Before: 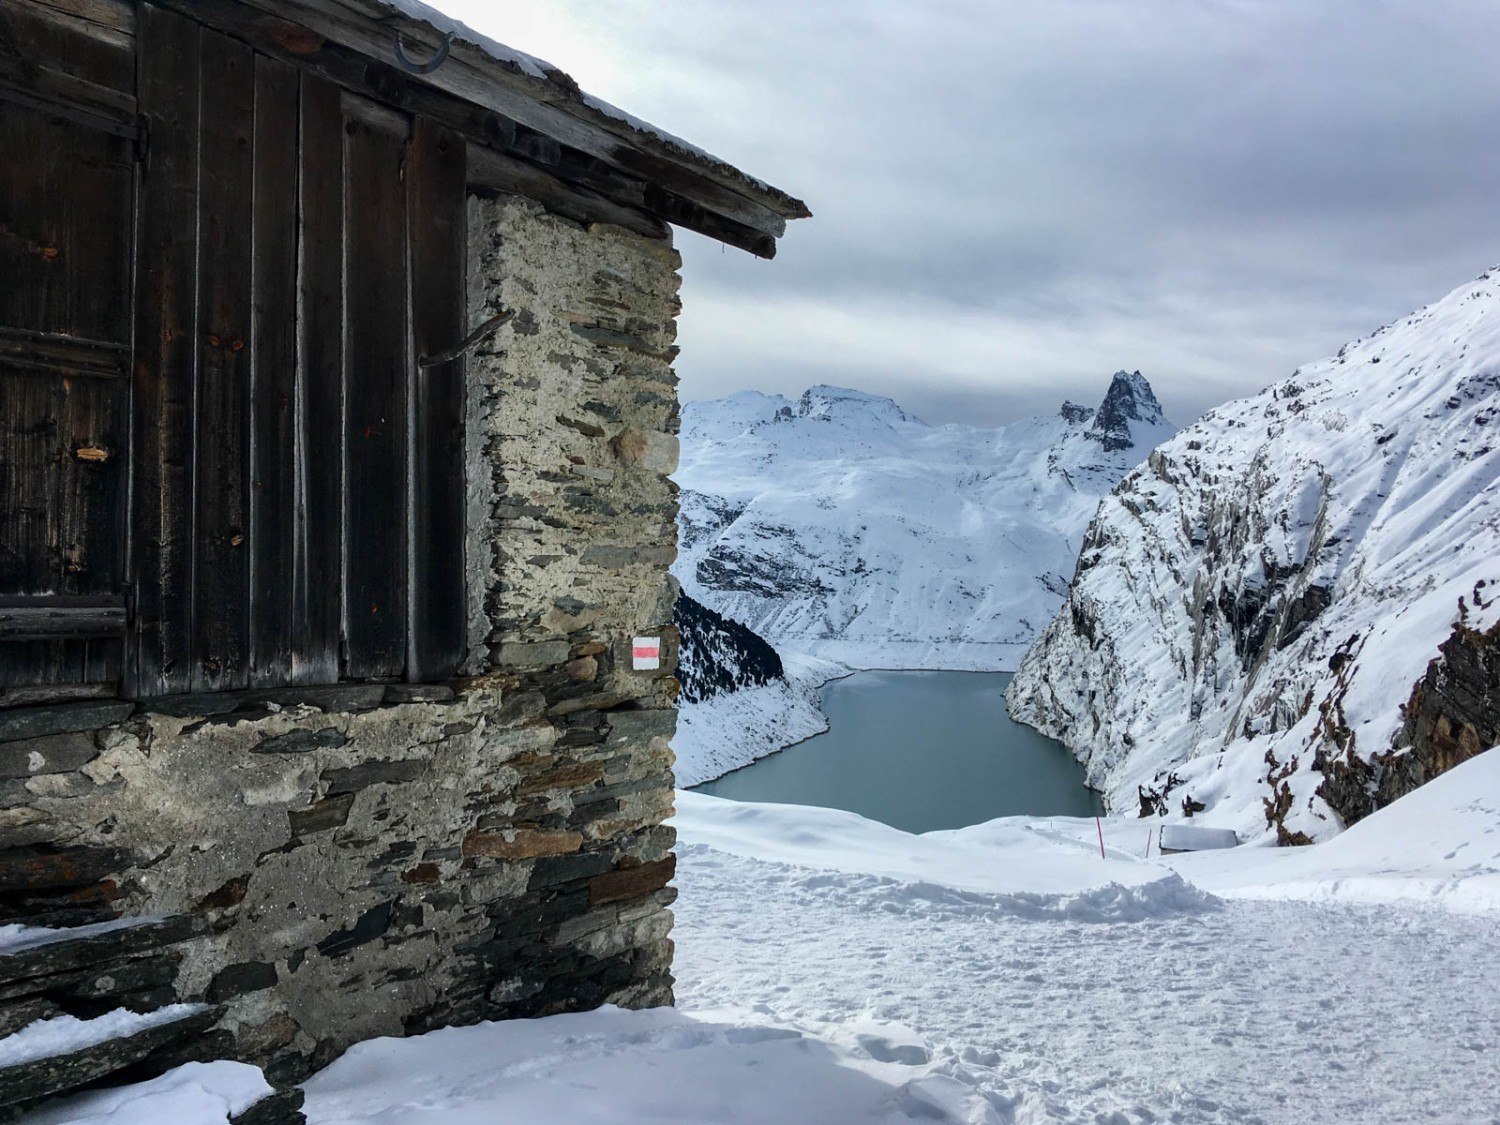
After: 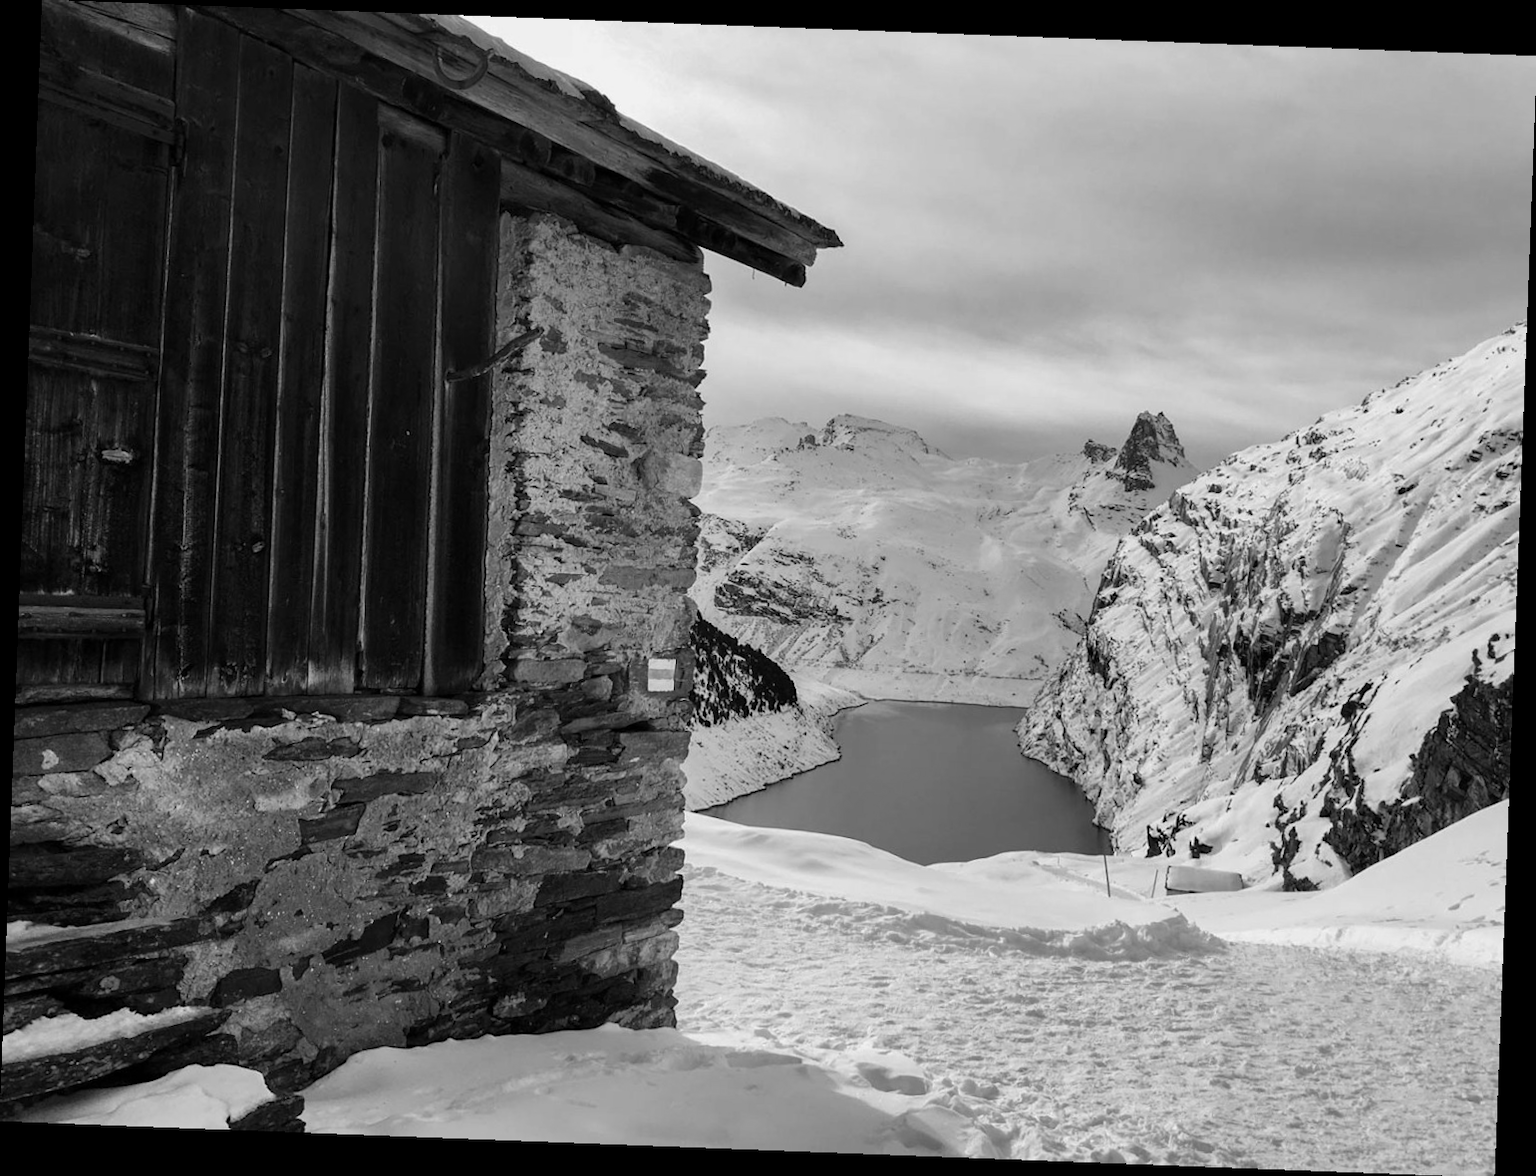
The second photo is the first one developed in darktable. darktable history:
exposure: exposure -0.072 EV, compensate highlight preservation false
rotate and perspective: rotation 2.17°, automatic cropping off
monochrome: on, module defaults
